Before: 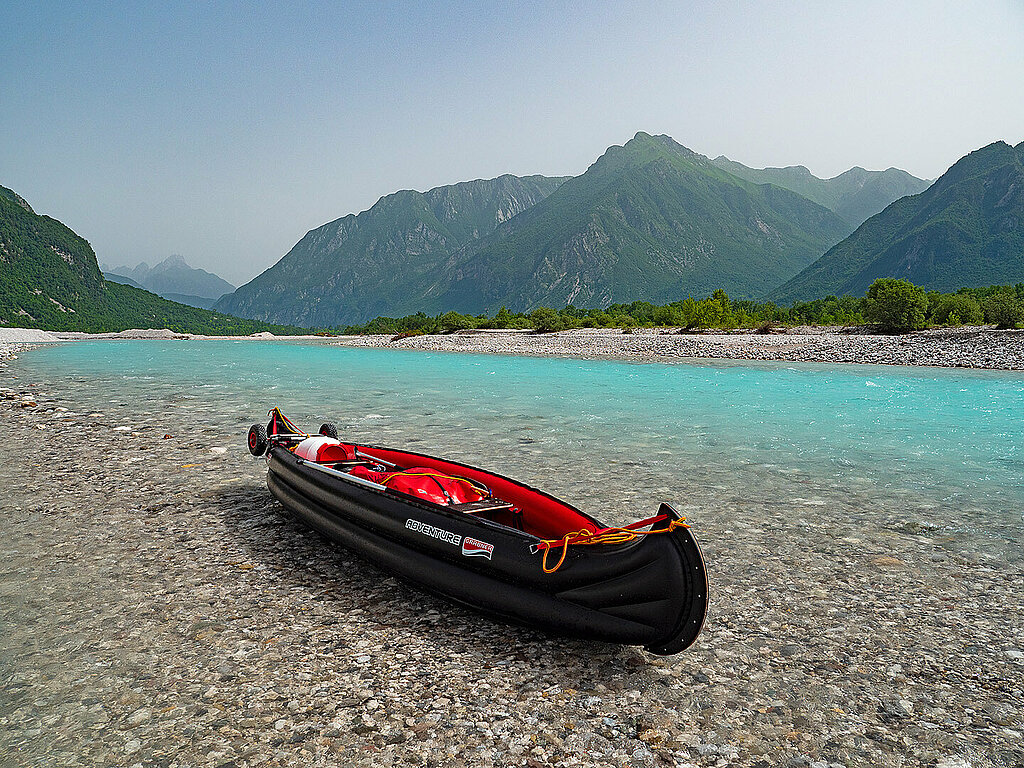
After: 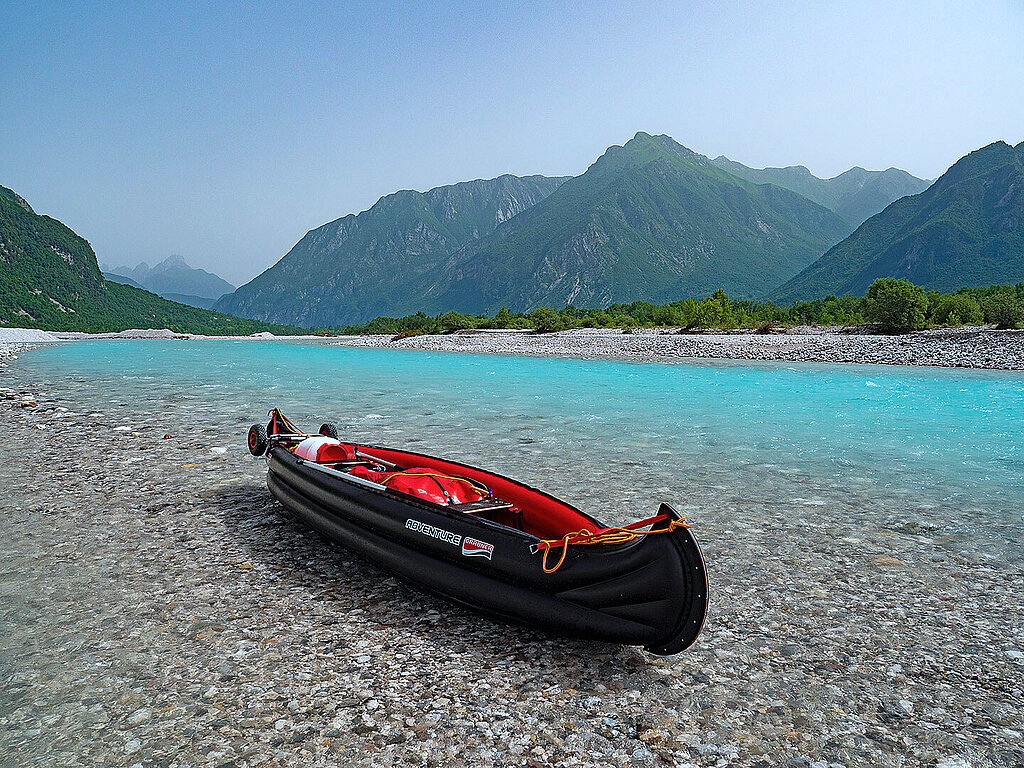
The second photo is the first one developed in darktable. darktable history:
color calibration: x 0.37, y 0.382, temperature 4305.04 K
